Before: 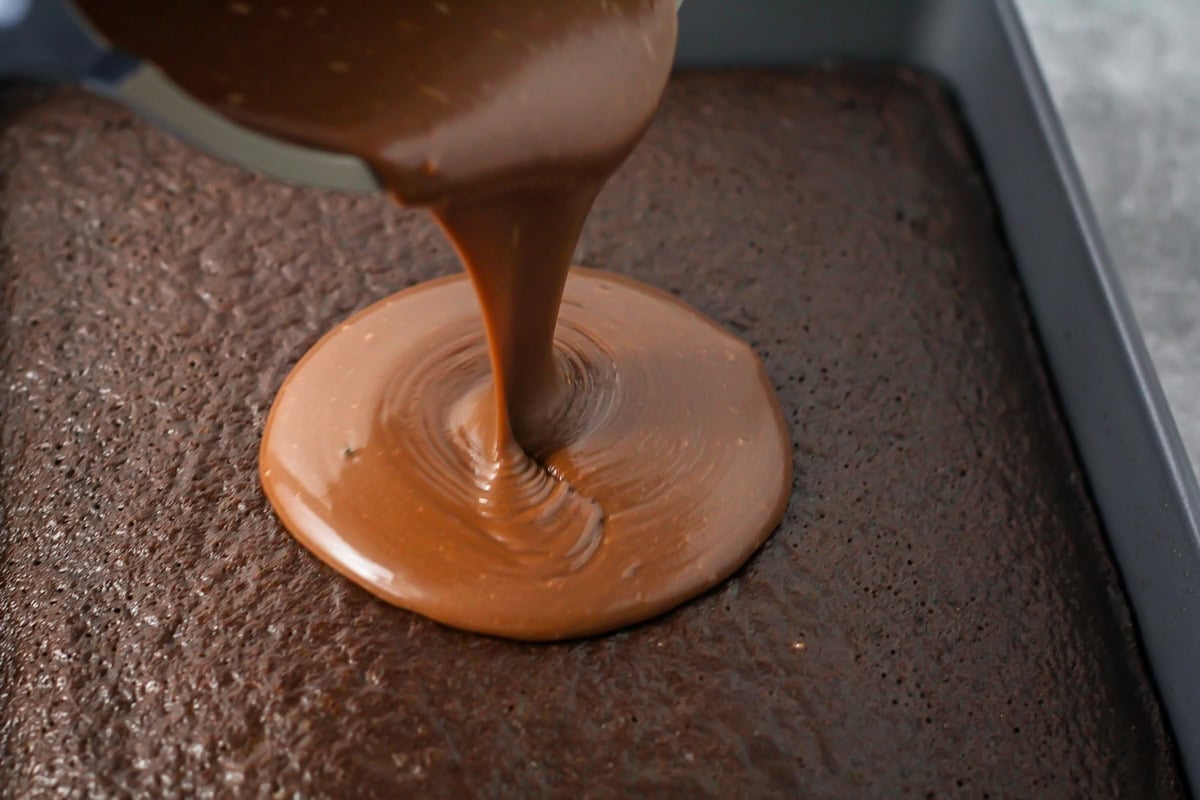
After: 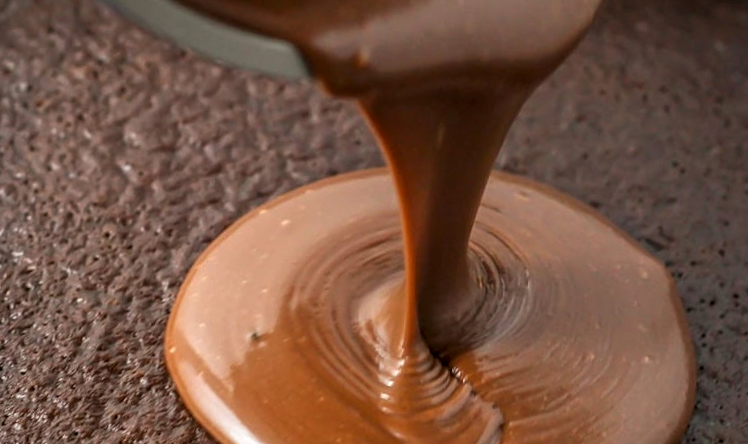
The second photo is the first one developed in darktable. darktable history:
local contrast: highlights 99%, shadows 86%, detail 160%, midtone range 0.2
crop and rotate: angle -4.99°, left 2.122%, top 6.945%, right 27.566%, bottom 30.519%
